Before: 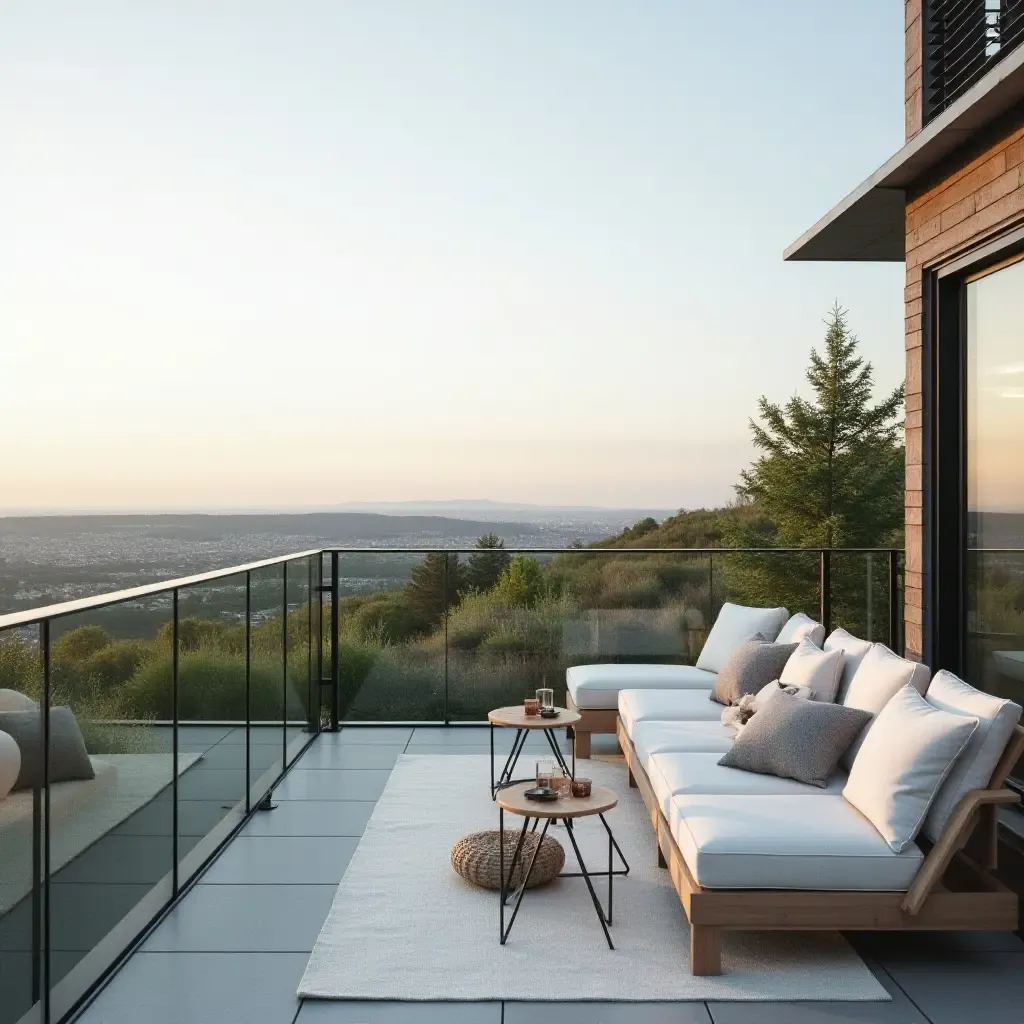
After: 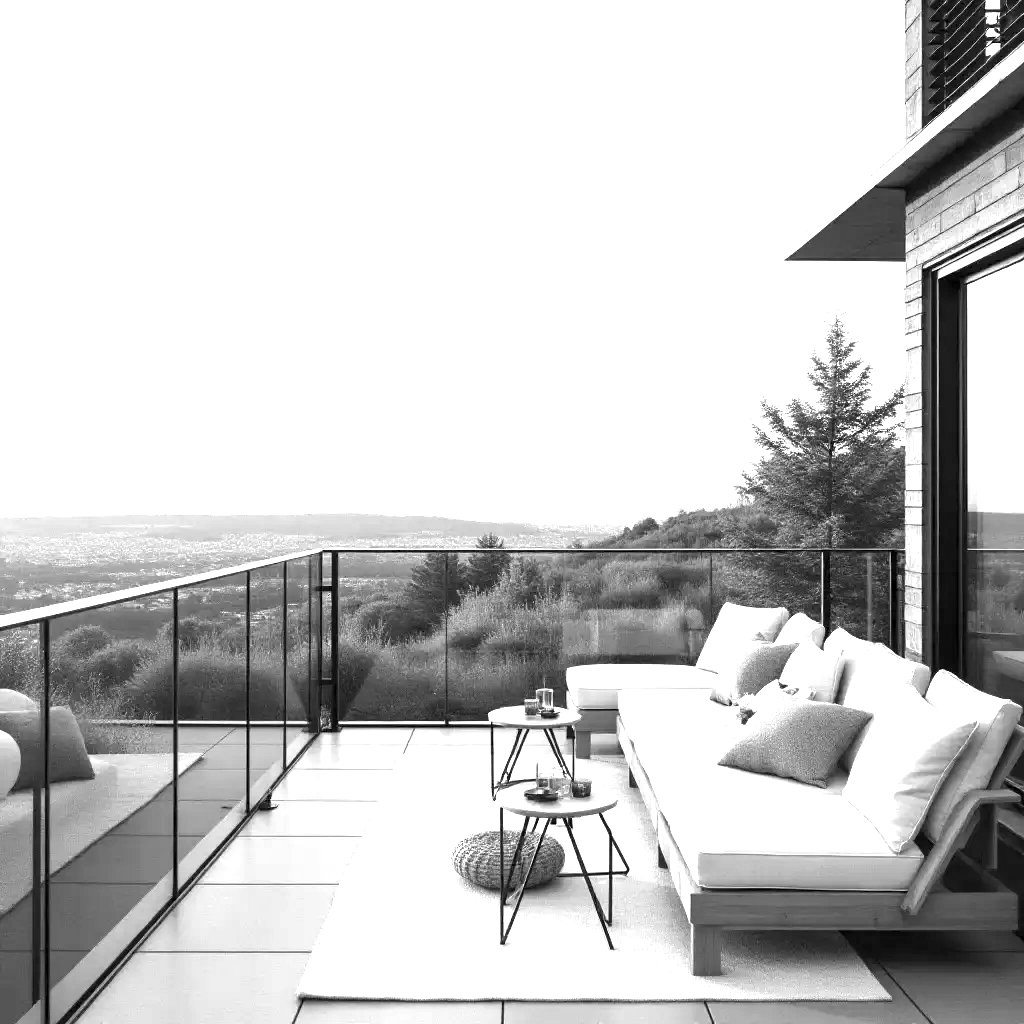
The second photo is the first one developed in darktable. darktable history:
levels: mode automatic, black 0.023%, white 99.97%, levels [0.062, 0.494, 0.925]
local contrast: highlights 100%, shadows 100%, detail 120%, midtone range 0.2
color balance rgb: perceptual saturation grading › global saturation 40%, global vibrance 15%
monochrome: on, module defaults
exposure: black level correction 0, exposure 1.55 EV, compensate exposure bias true, compensate highlight preservation false
